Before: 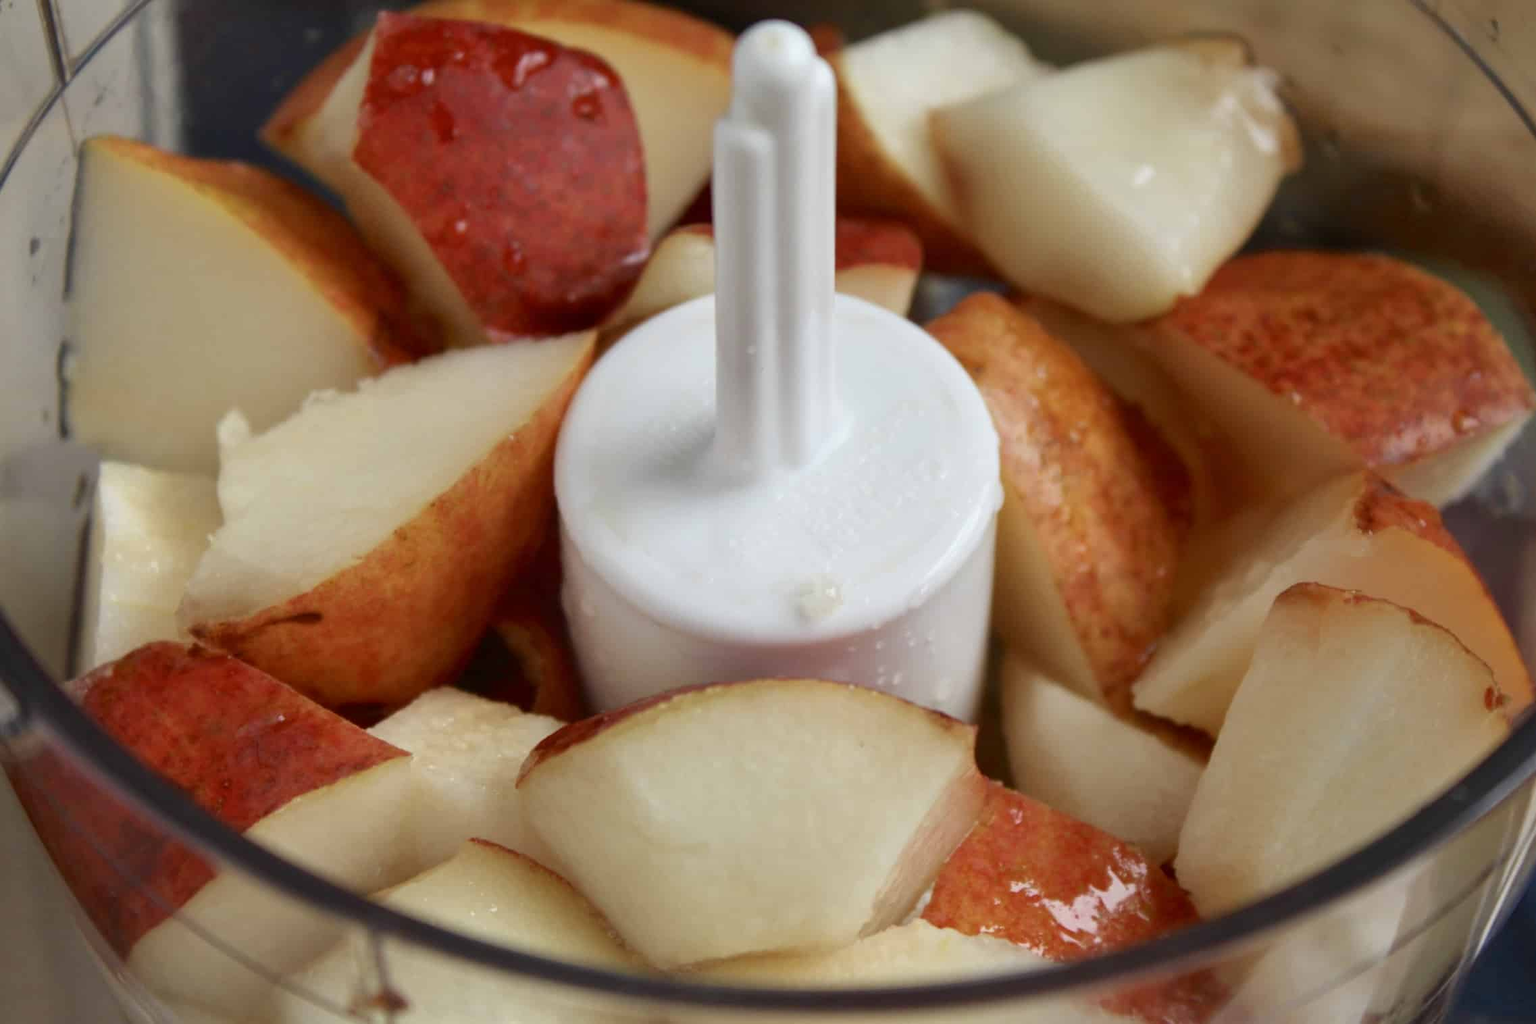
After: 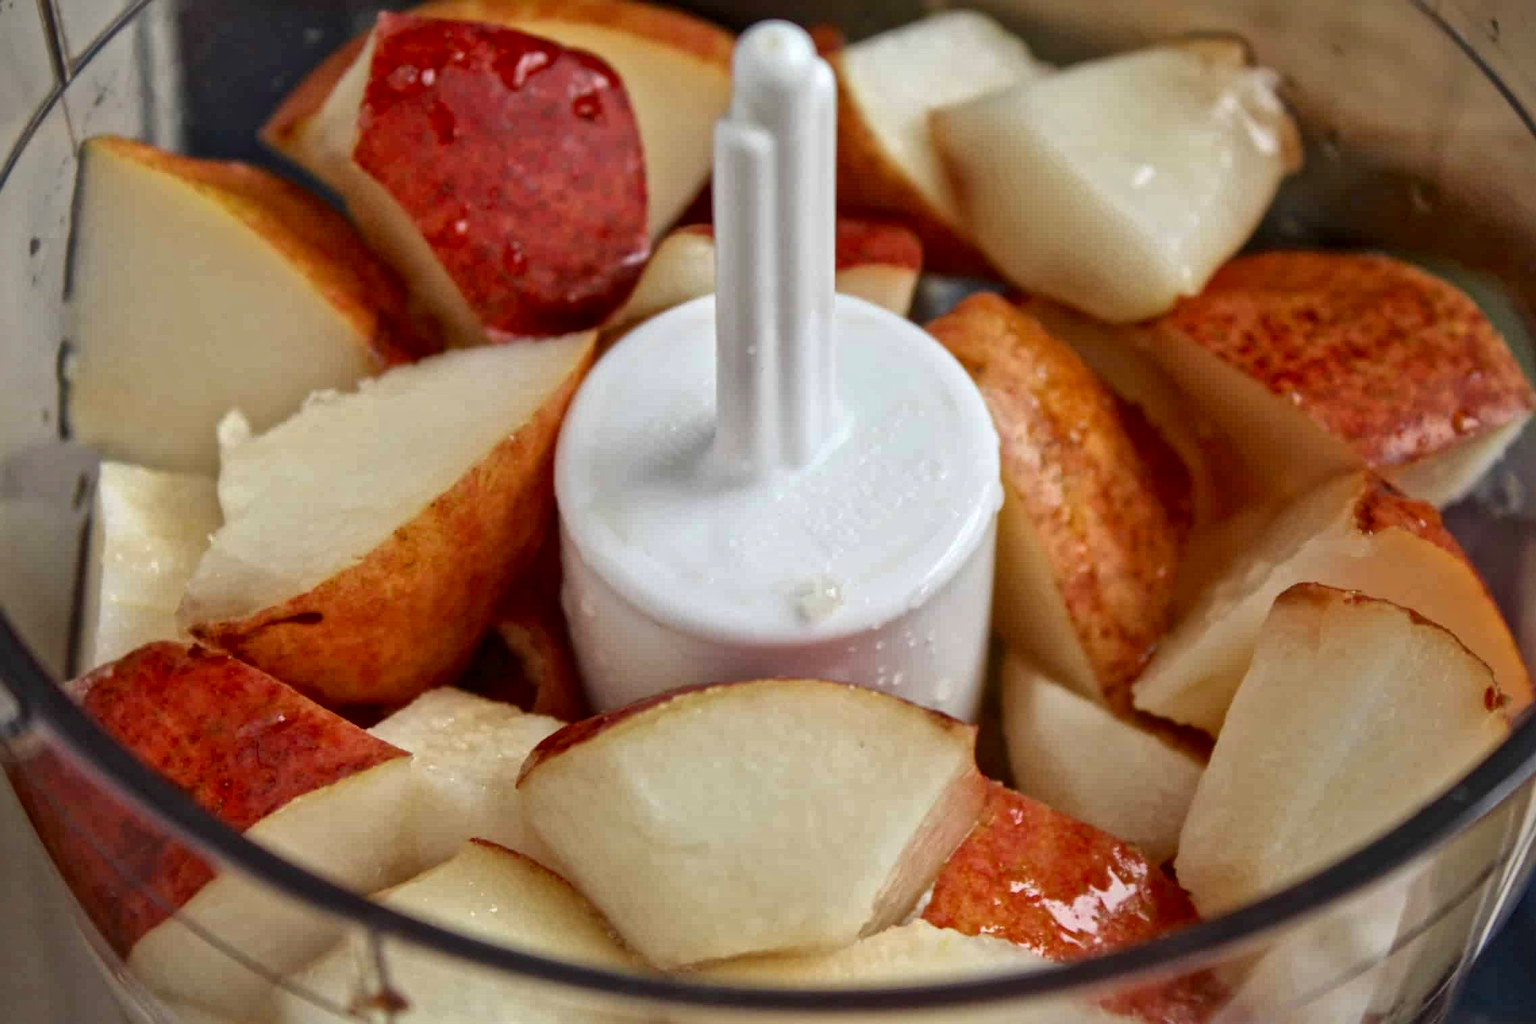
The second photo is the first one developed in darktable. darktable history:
vignetting: fall-off start 100.44%
local contrast: mode bilateral grid, contrast 21, coarseness 18, detail 163%, midtone range 0.2
